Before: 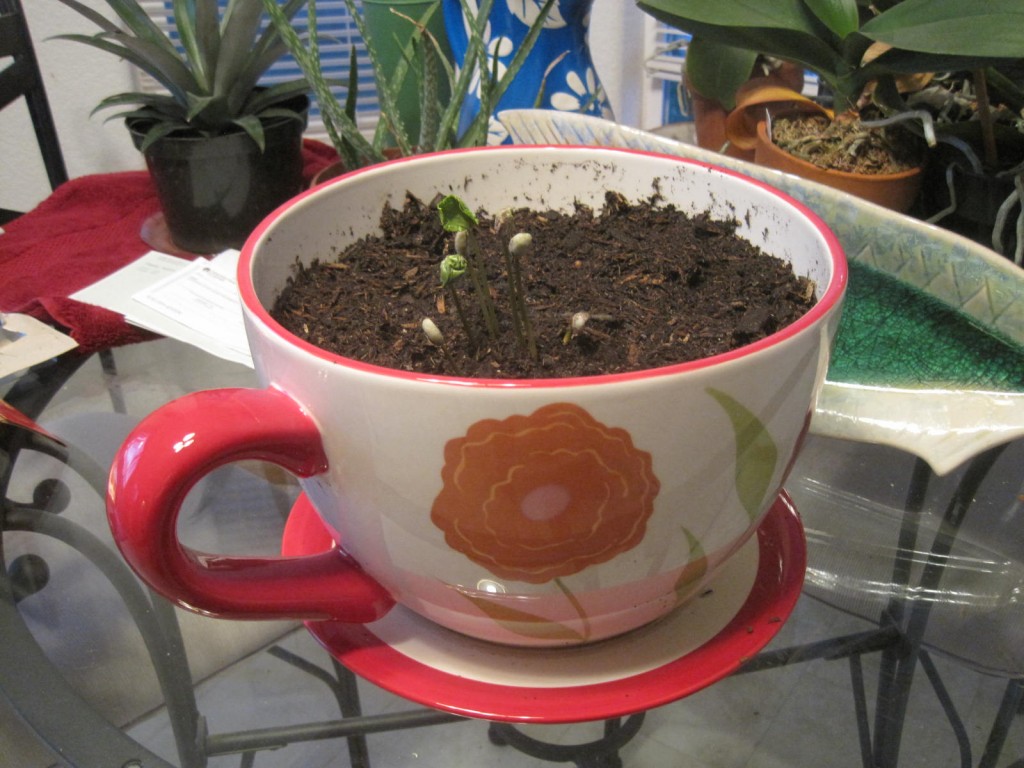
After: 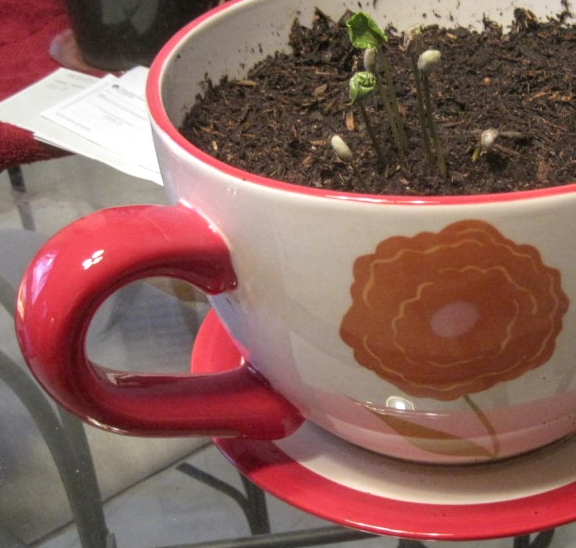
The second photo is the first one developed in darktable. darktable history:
crop: left 8.966%, top 23.852%, right 34.699%, bottom 4.703%
local contrast: on, module defaults
